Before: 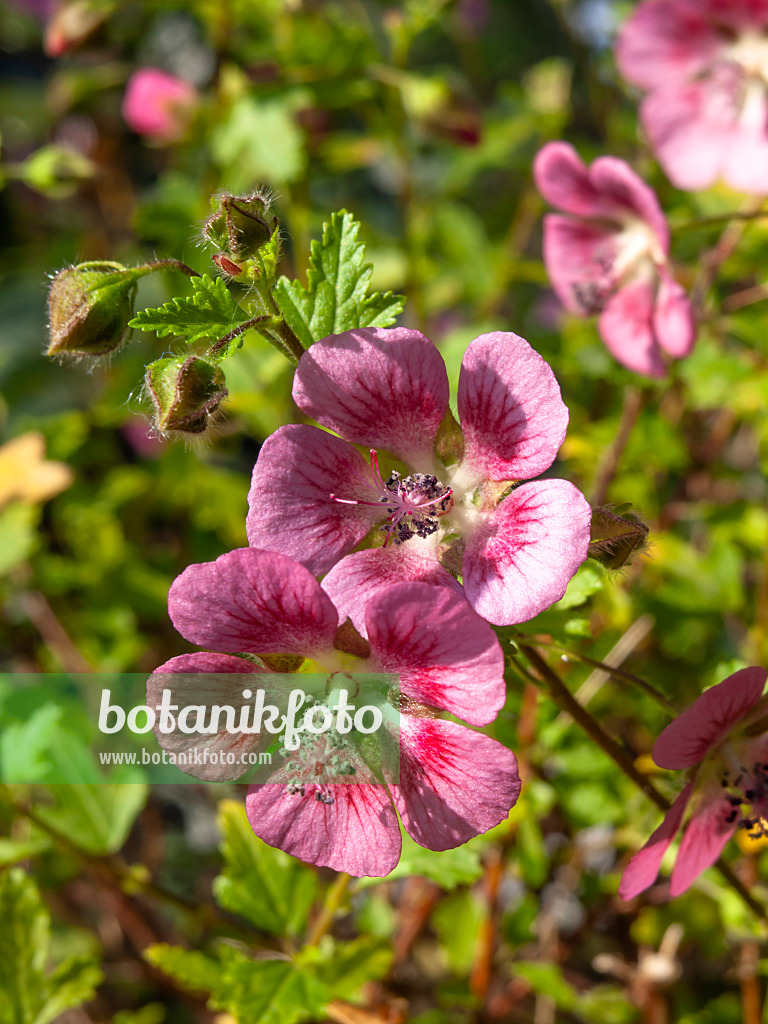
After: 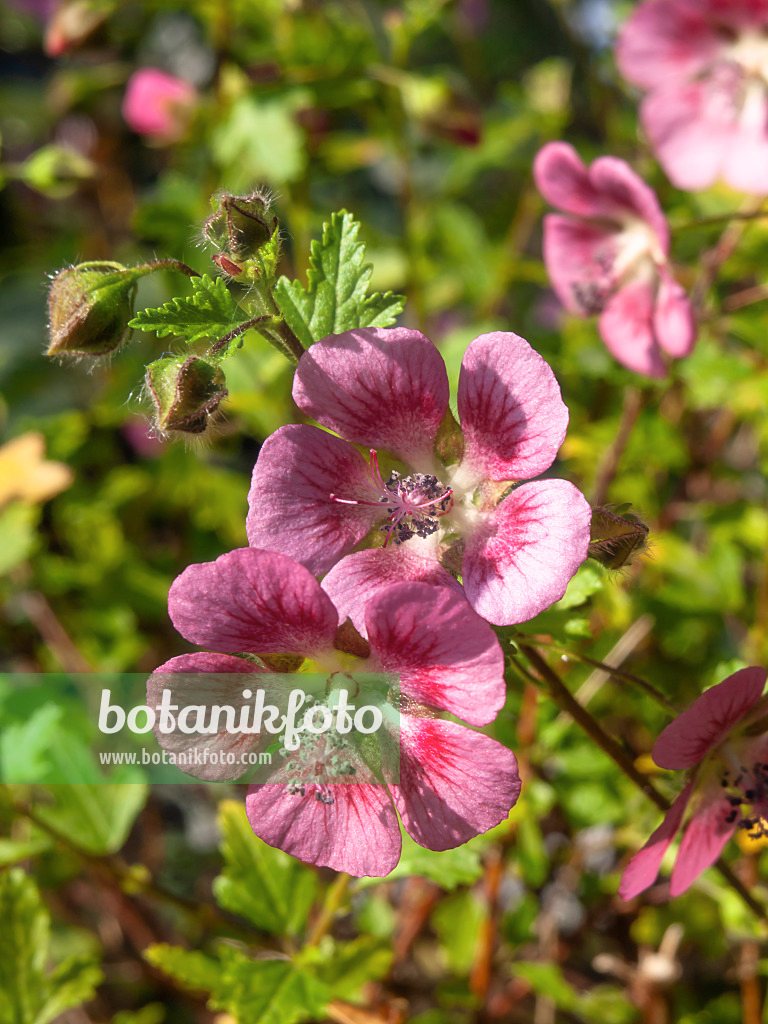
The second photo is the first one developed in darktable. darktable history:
haze removal: strength -0.098, compatibility mode true, adaptive false
